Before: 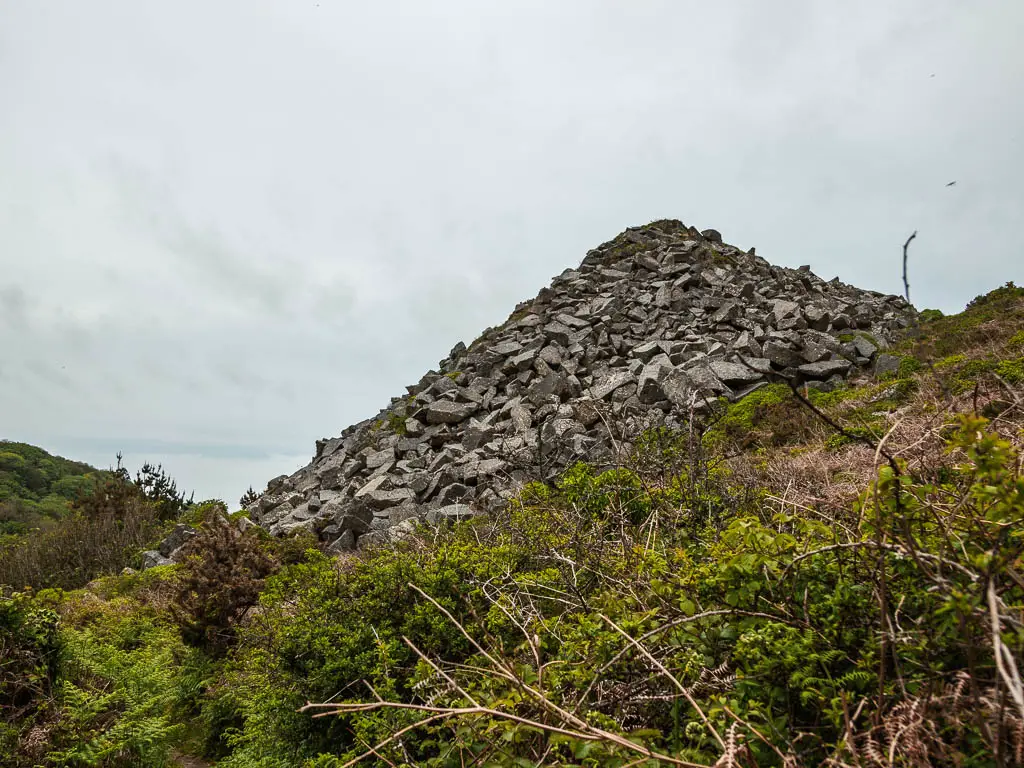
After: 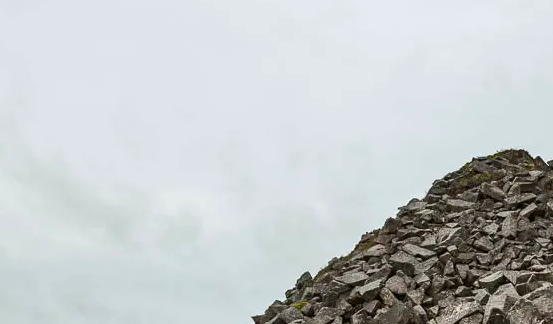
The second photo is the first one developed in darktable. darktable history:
crop: left 15.078%, top 9.188%, right 30.894%, bottom 48.609%
